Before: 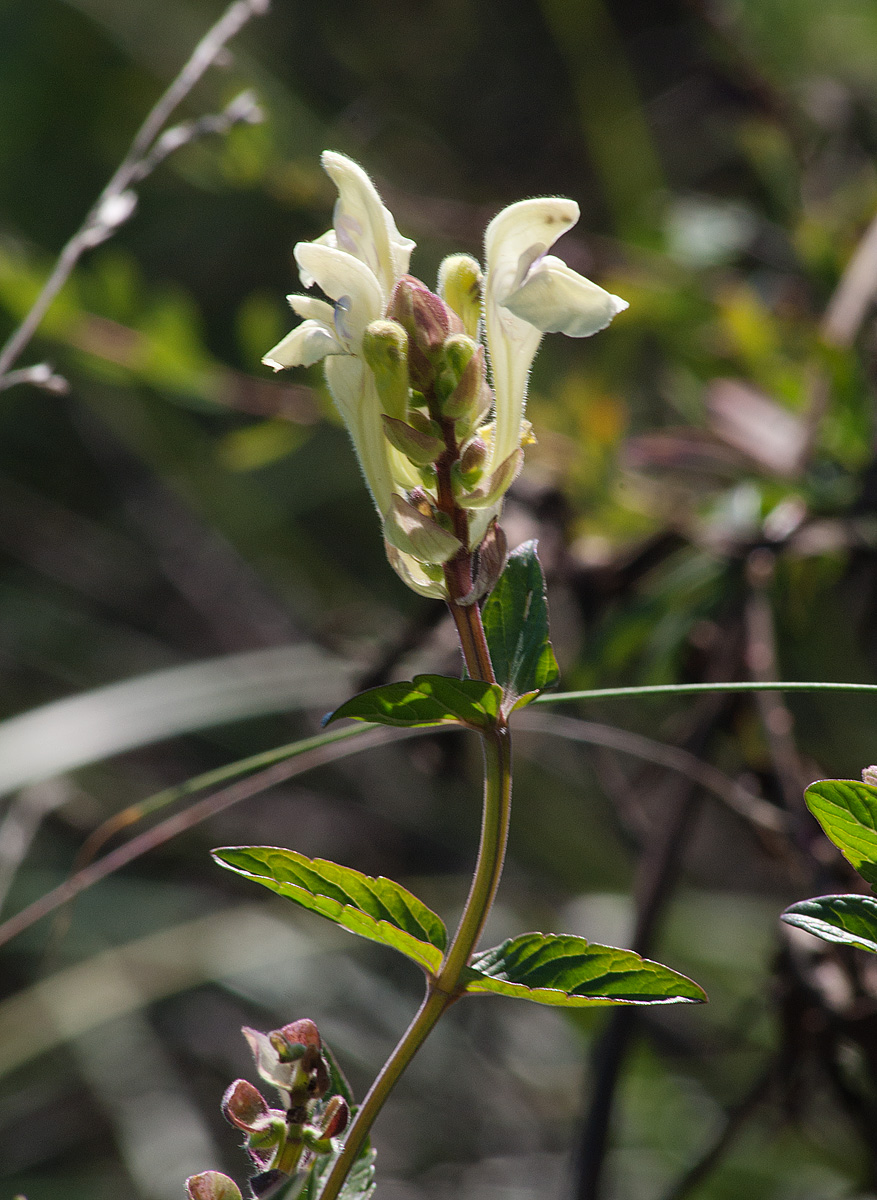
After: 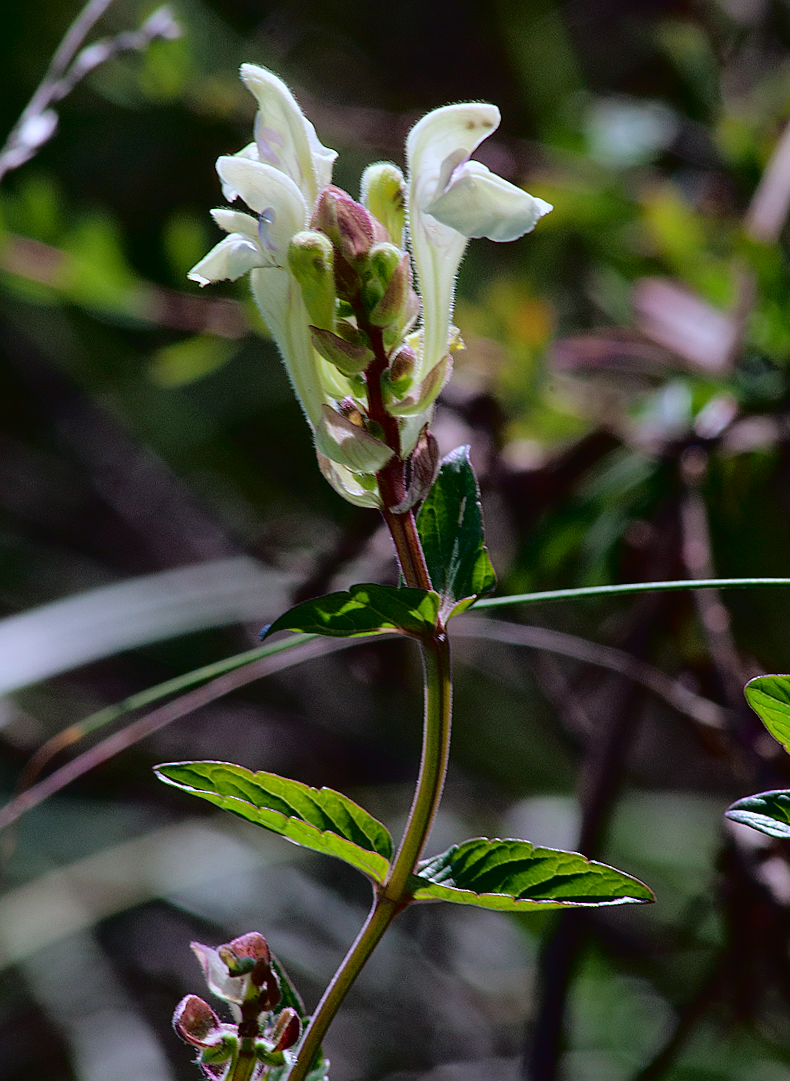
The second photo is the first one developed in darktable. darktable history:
sharpen: amount 0.2
white balance: red 0.948, green 1.02, blue 1.176
crop and rotate: angle 1.96°, left 5.673%, top 5.673%
tone curve: curves: ch0 [(0, 0.013) (0.181, 0.074) (0.337, 0.304) (0.498, 0.485) (0.78, 0.742) (0.993, 0.954)]; ch1 [(0, 0) (0.294, 0.184) (0.359, 0.34) (0.362, 0.35) (0.43, 0.41) (0.469, 0.463) (0.495, 0.502) (0.54, 0.563) (0.612, 0.641) (1, 1)]; ch2 [(0, 0) (0.44, 0.437) (0.495, 0.502) (0.524, 0.534) (0.557, 0.56) (0.634, 0.654) (0.728, 0.722) (1, 1)], color space Lab, independent channels, preserve colors none
